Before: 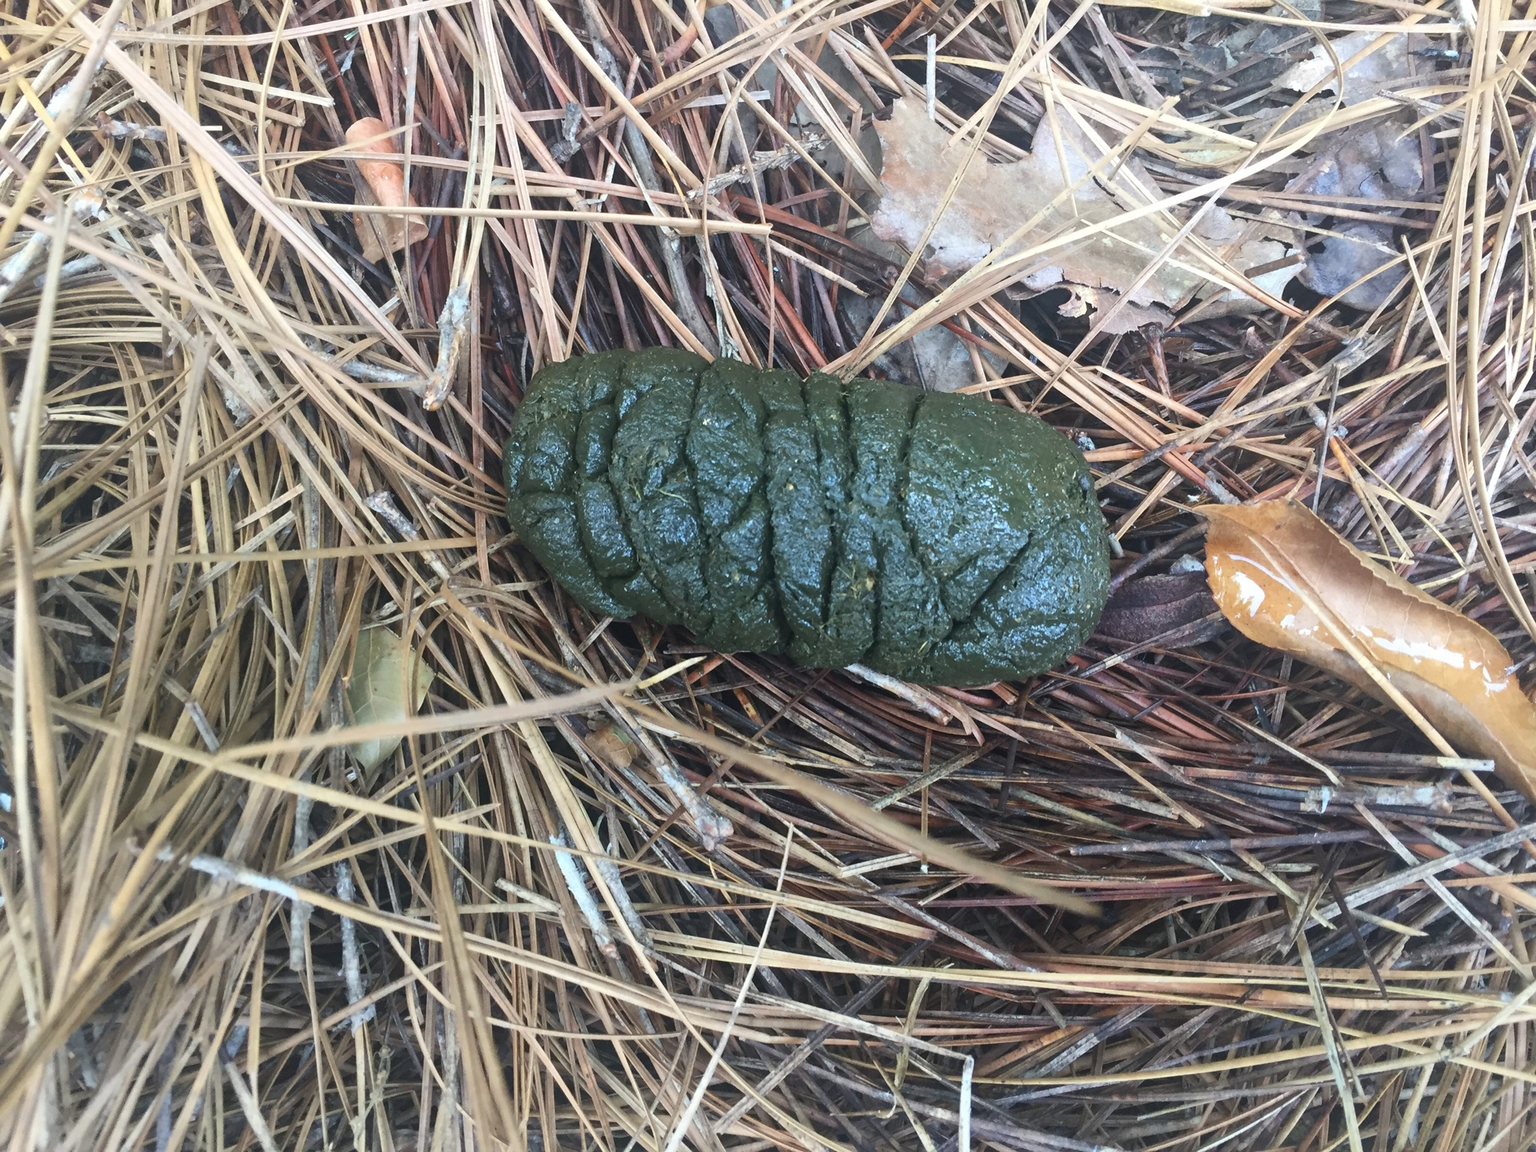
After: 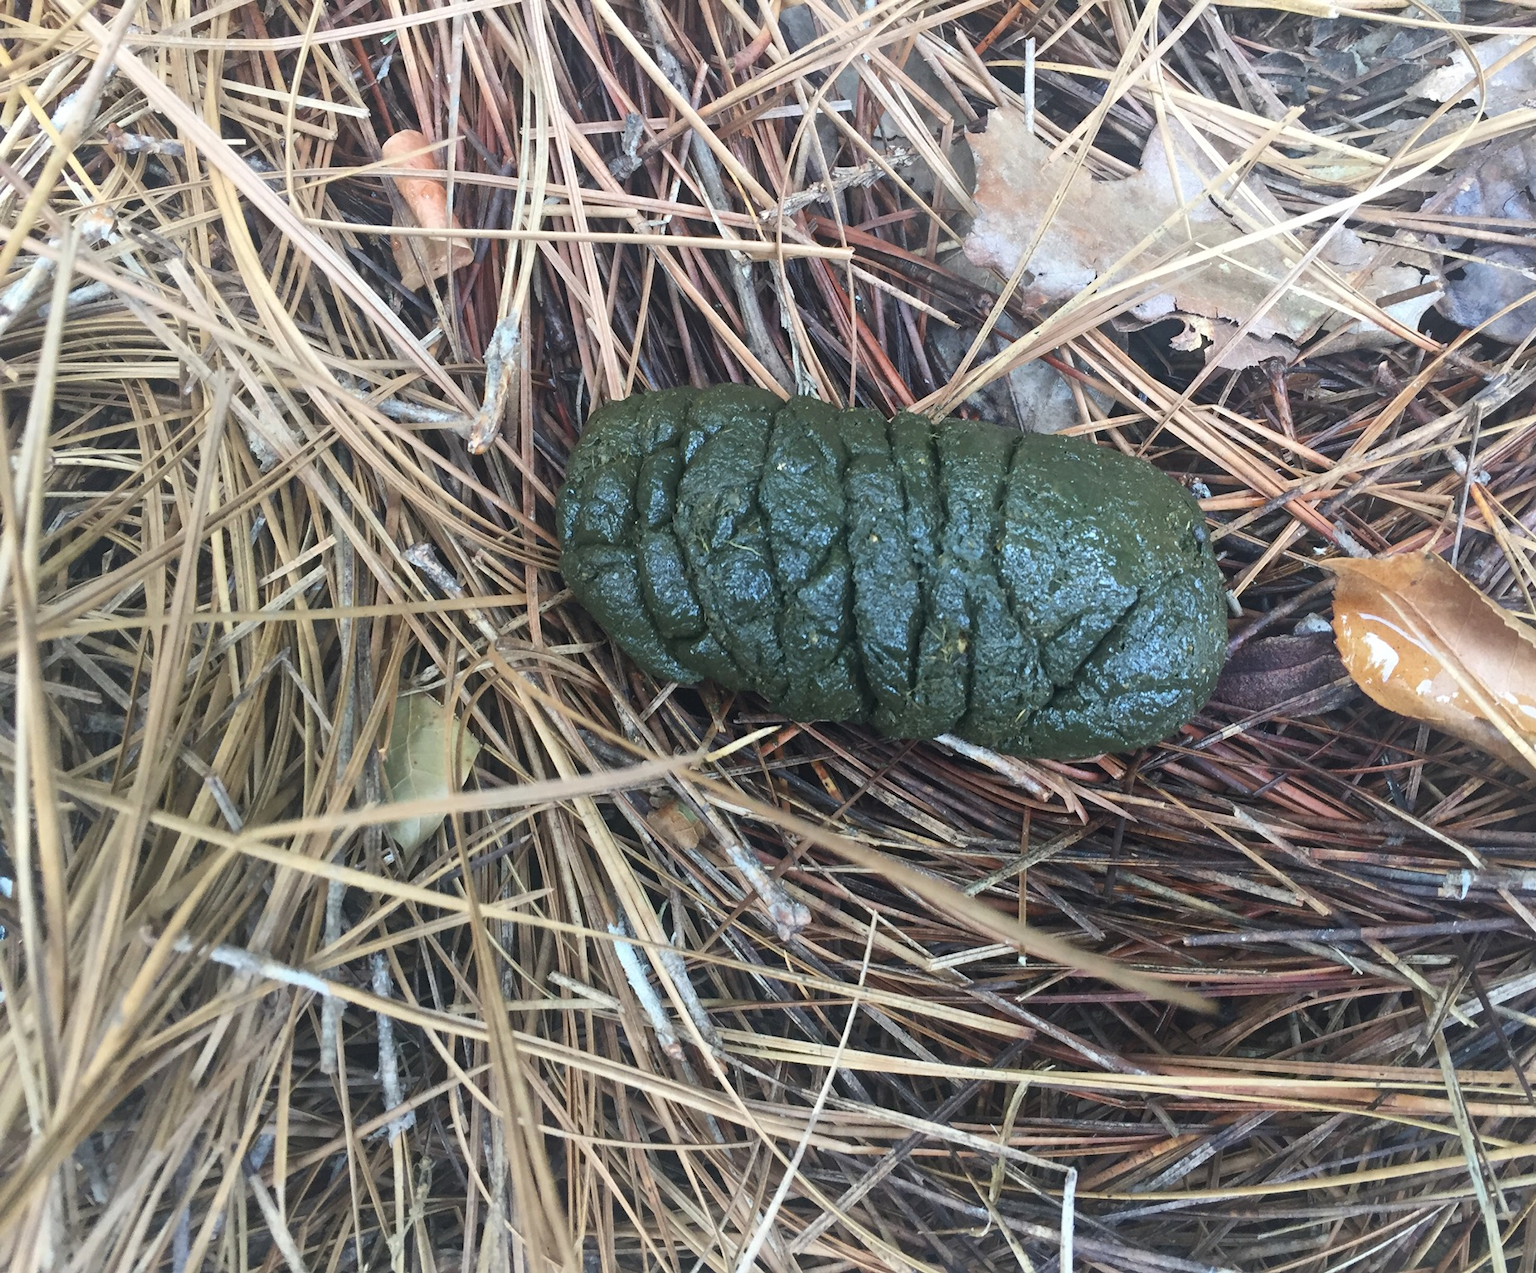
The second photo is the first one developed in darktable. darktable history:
crop: right 9.523%, bottom 0.021%
